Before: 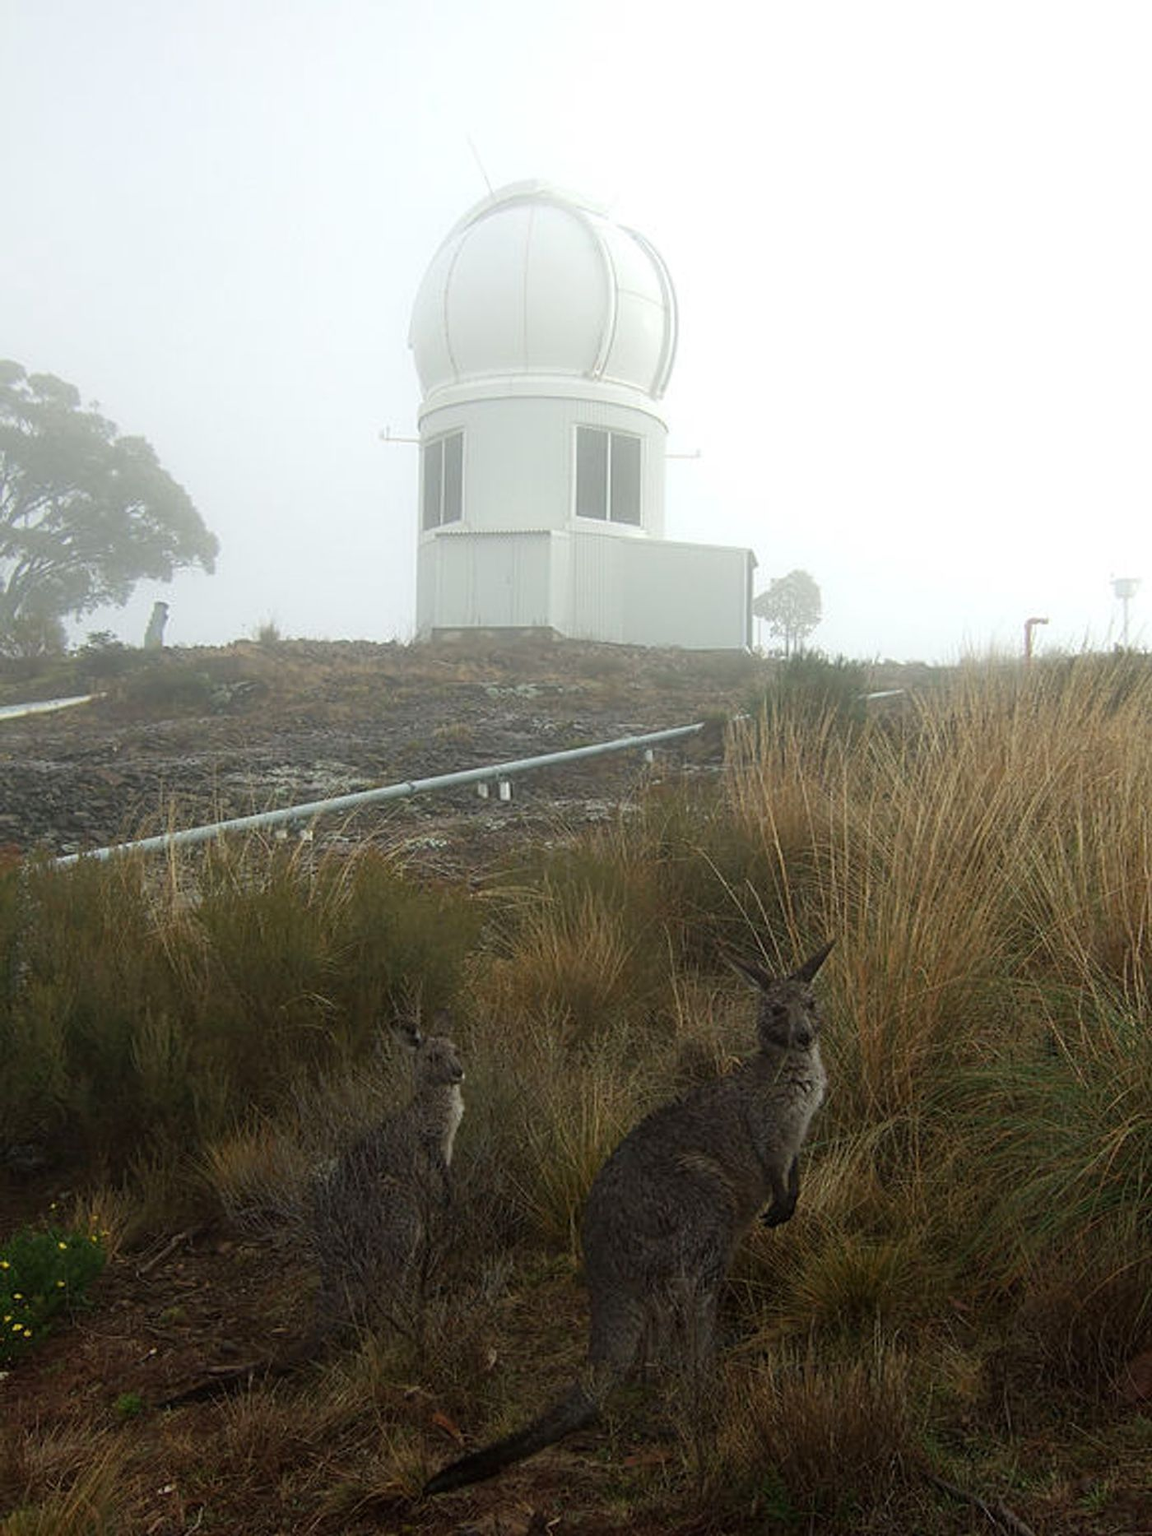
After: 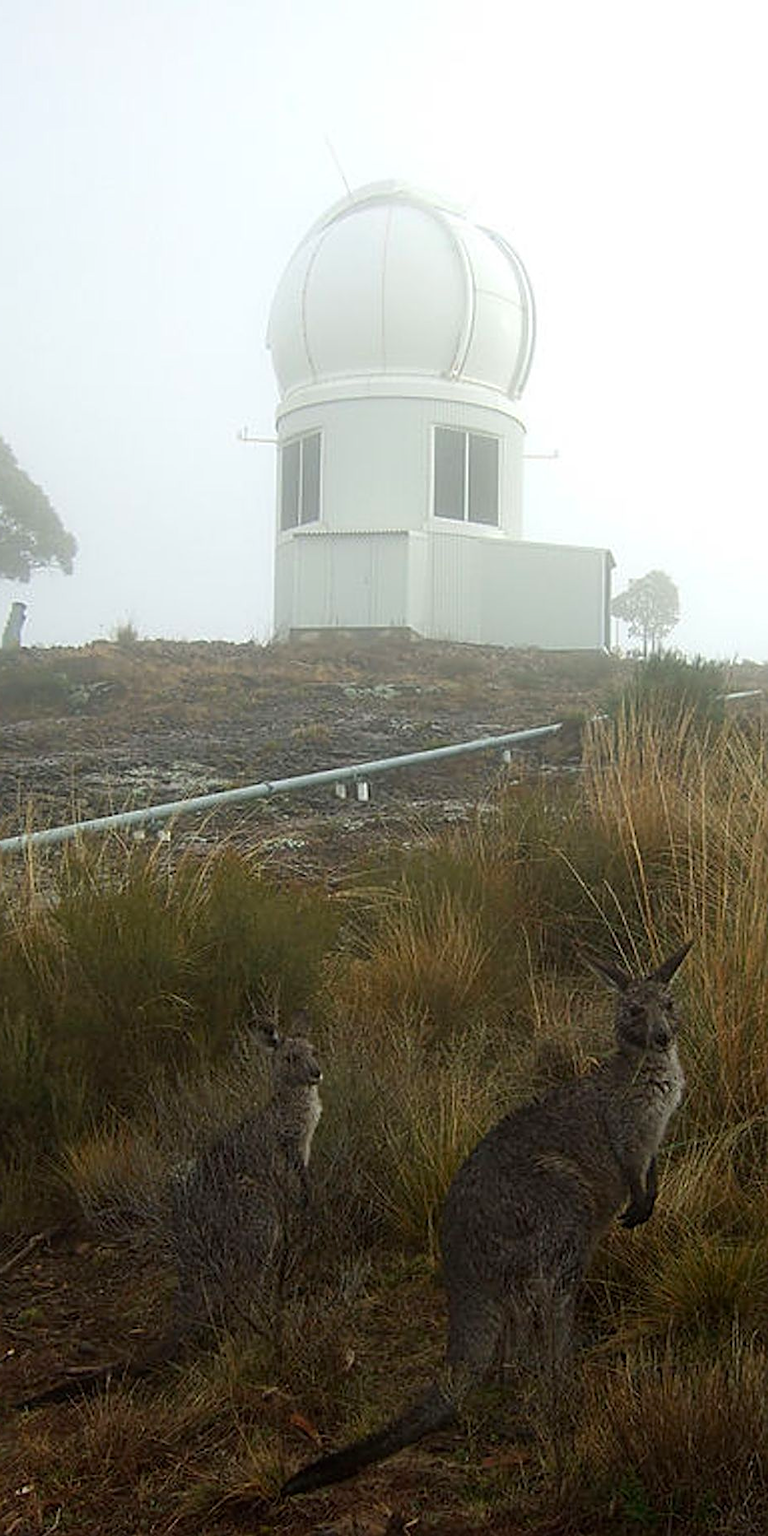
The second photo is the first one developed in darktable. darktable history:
sharpen: on, module defaults
crop and rotate: left 12.406%, right 20.84%
contrast brightness saturation: contrast 0.039, saturation 0.164
